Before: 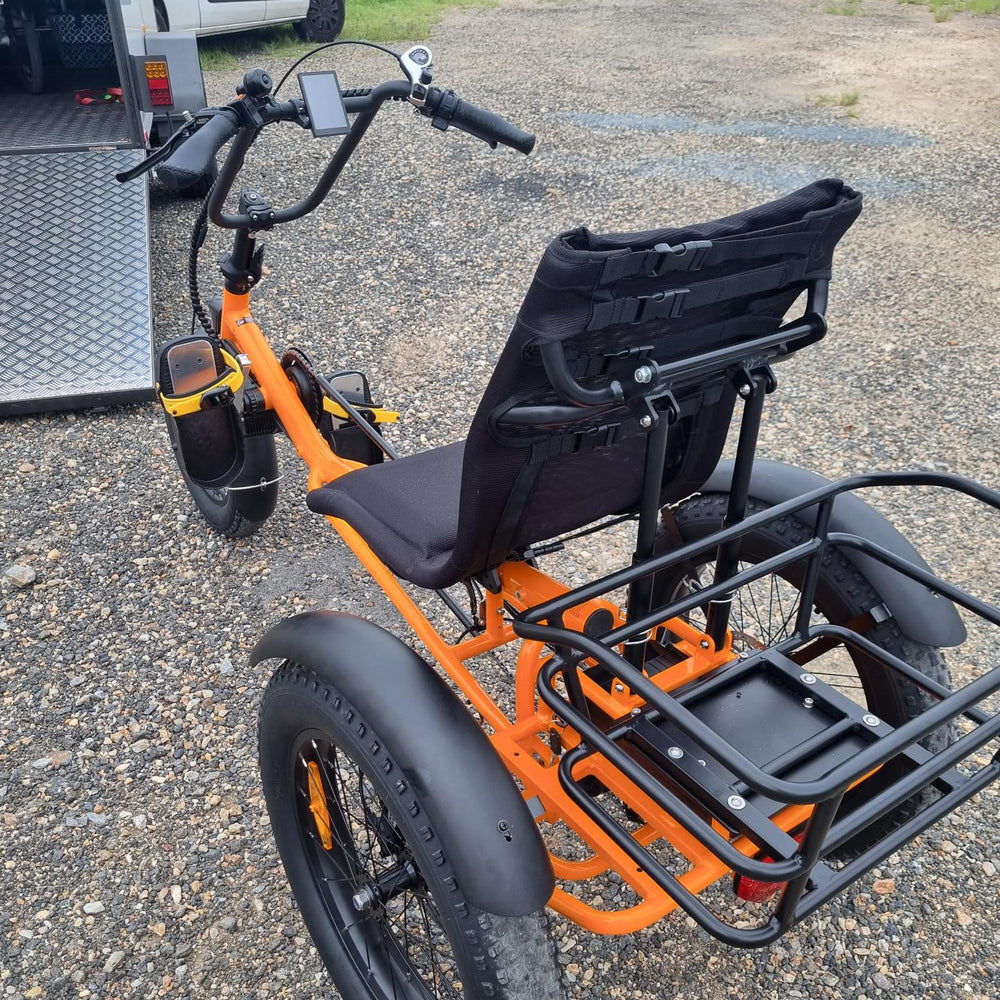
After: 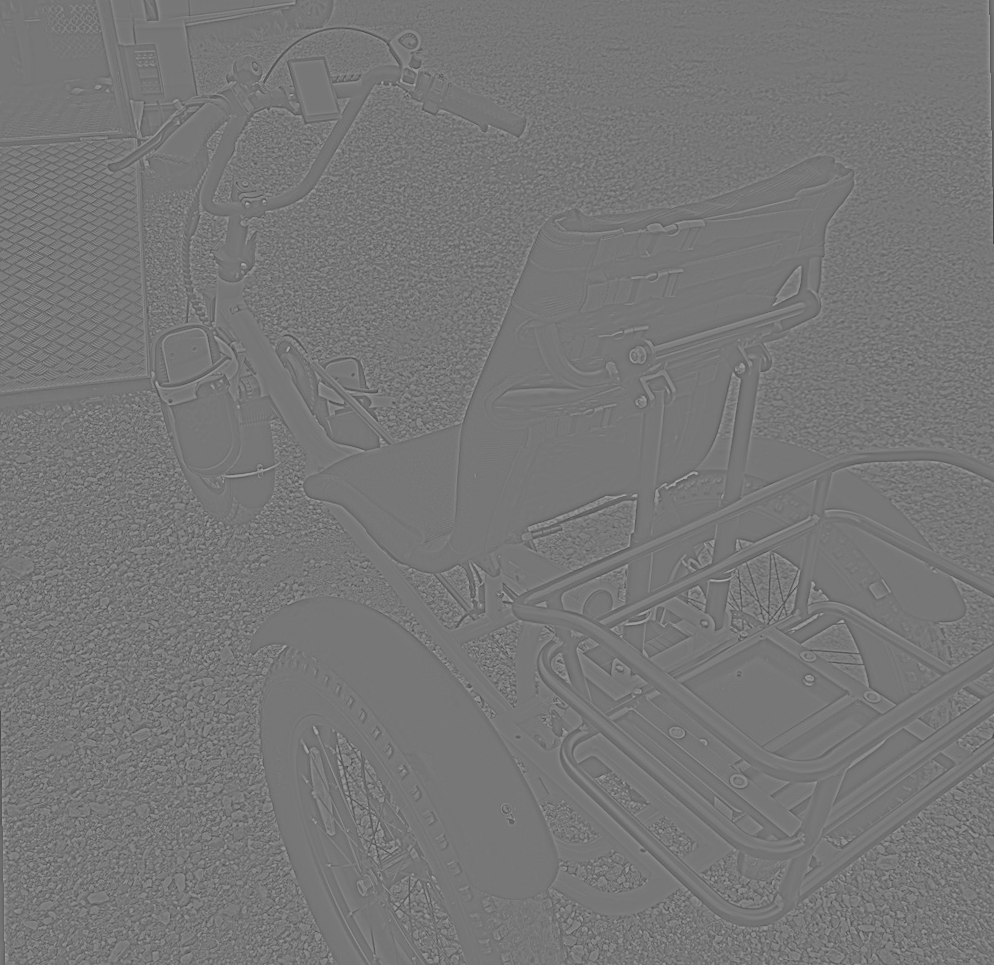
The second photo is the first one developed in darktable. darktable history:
highpass: sharpness 5.84%, contrast boost 8.44%
white balance: red 1.08, blue 0.791
rotate and perspective: rotation -1°, crop left 0.011, crop right 0.989, crop top 0.025, crop bottom 0.975
